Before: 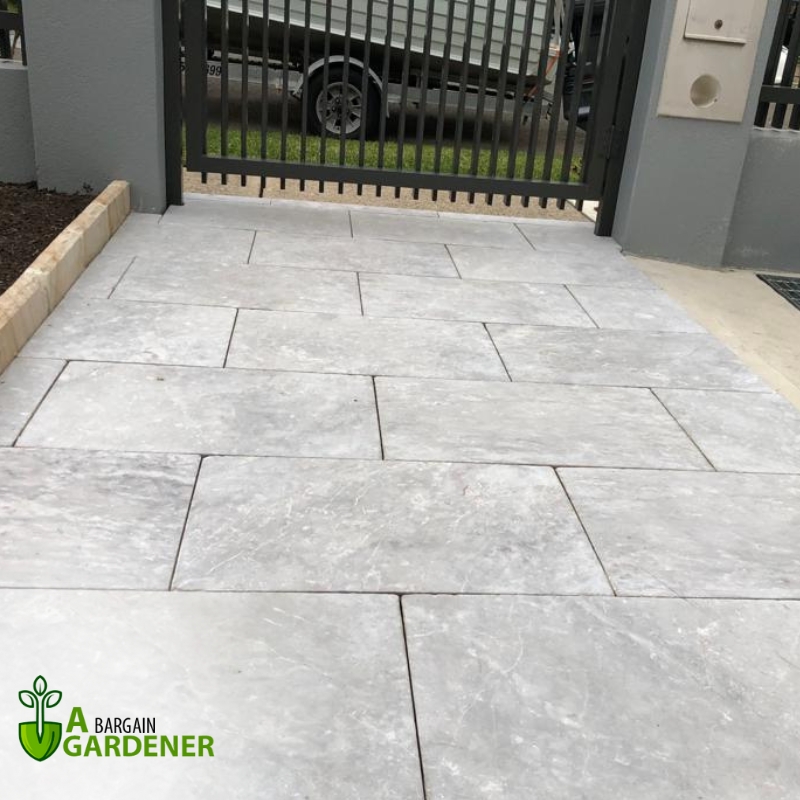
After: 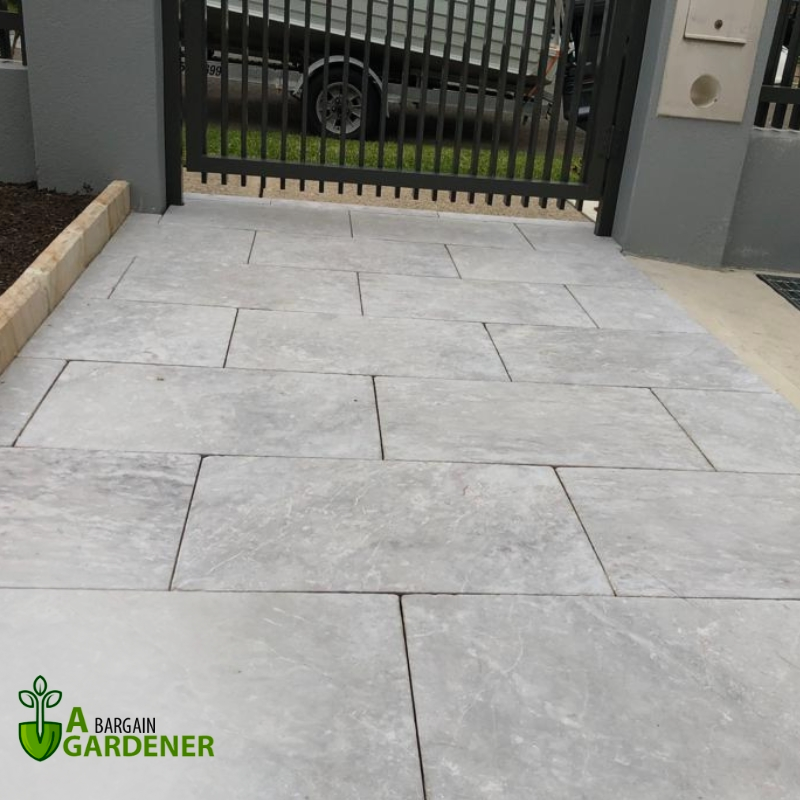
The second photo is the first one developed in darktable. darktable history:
exposure: exposure -0.946 EV, compensate highlight preservation false
contrast brightness saturation: contrast 0.197, brightness 0.161, saturation 0.224
